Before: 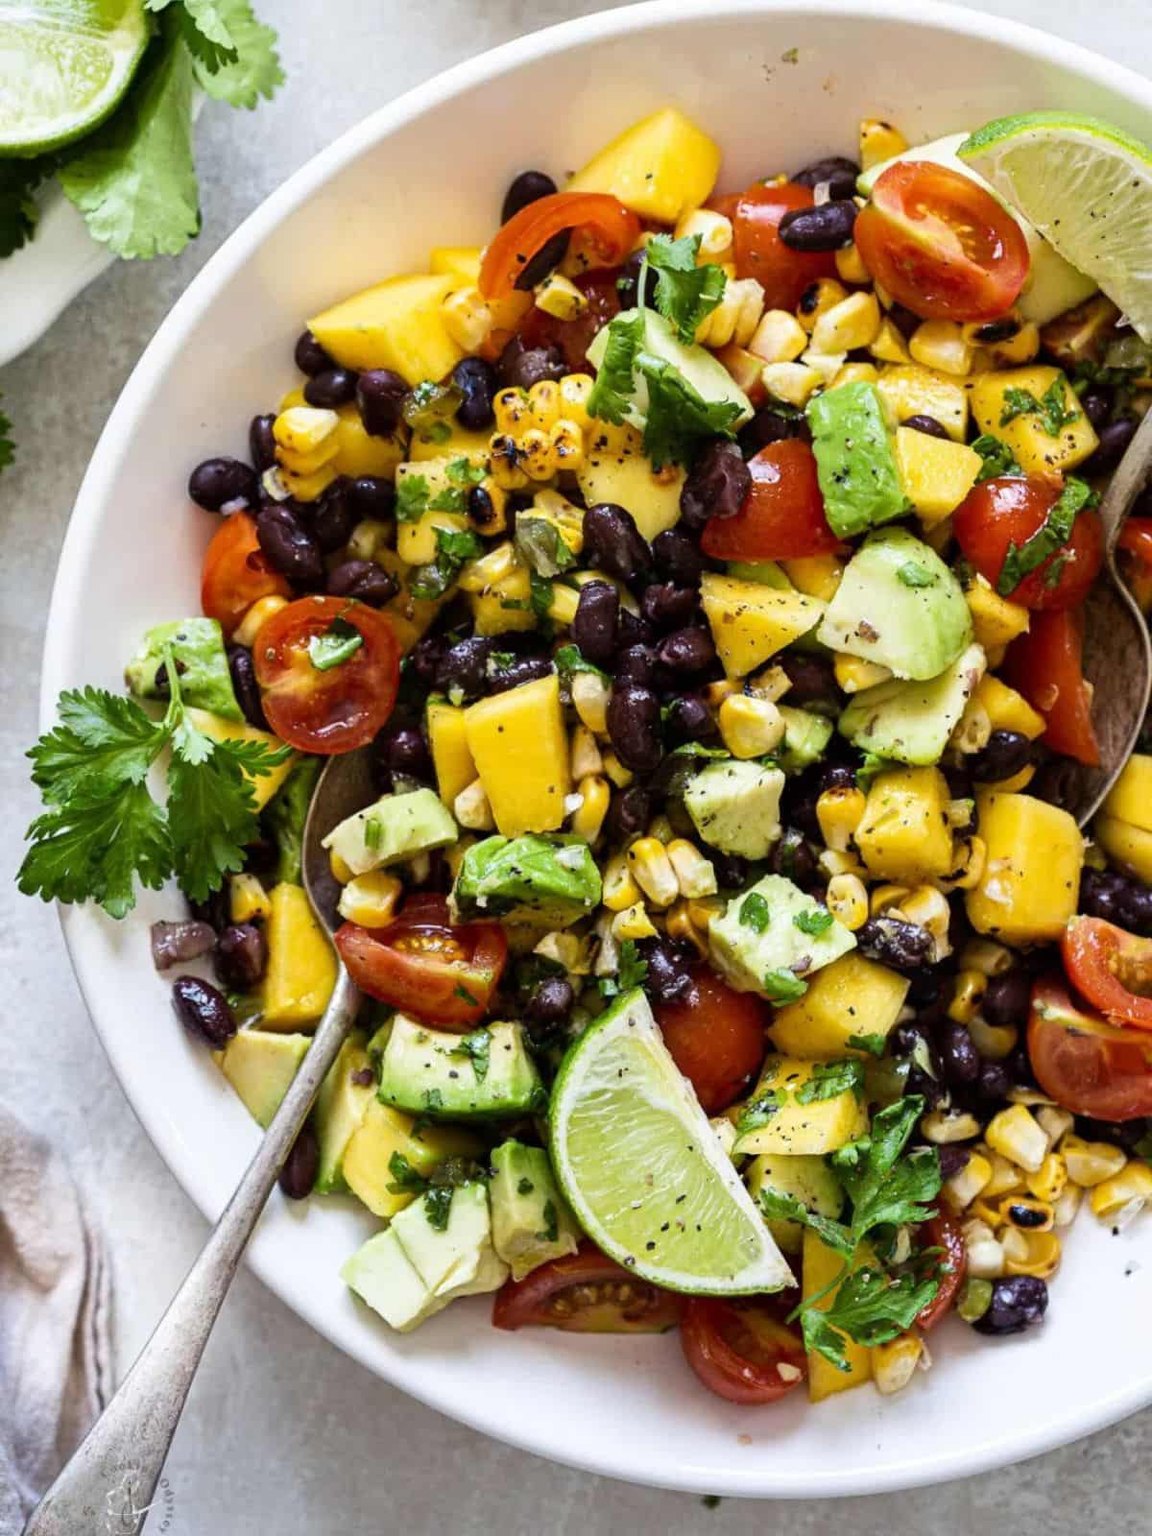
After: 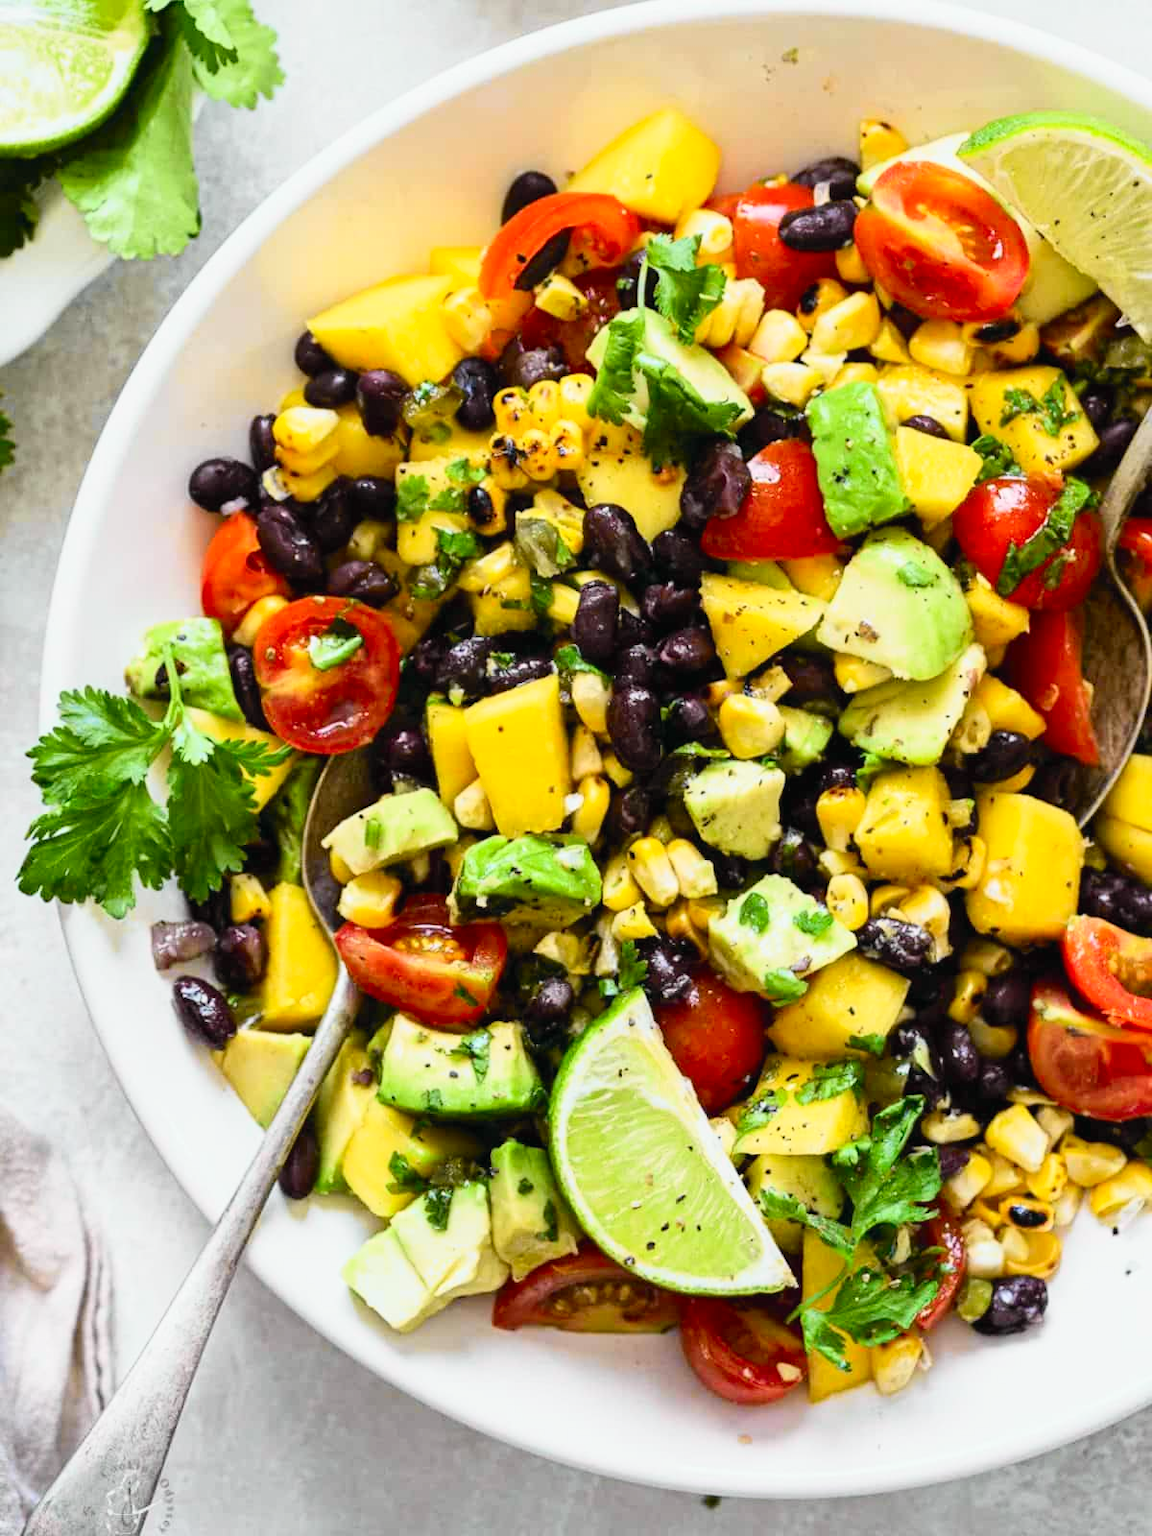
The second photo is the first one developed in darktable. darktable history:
tone curve: curves: ch0 [(0, 0.012) (0.093, 0.11) (0.345, 0.425) (0.457, 0.562) (0.628, 0.738) (0.839, 0.909) (0.998, 0.978)]; ch1 [(0, 0) (0.437, 0.408) (0.472, 0.47) (0.502, 0.497) (0.527, 0.523) (0.568, 0.577) (0.62, 0.66) (0.669, 0.748) (0.859, 0.899) (1, 1)]; ch2 [(0, 0) (0.33, 0.301) (0.421, 0.443) (0.473, 0.498) (0.509, 0.502) (0.535, 0.545) (0.549, 0.576) (0.644, 0.703) (1, 1)], color space Lab, independent channels, preserve colors none
